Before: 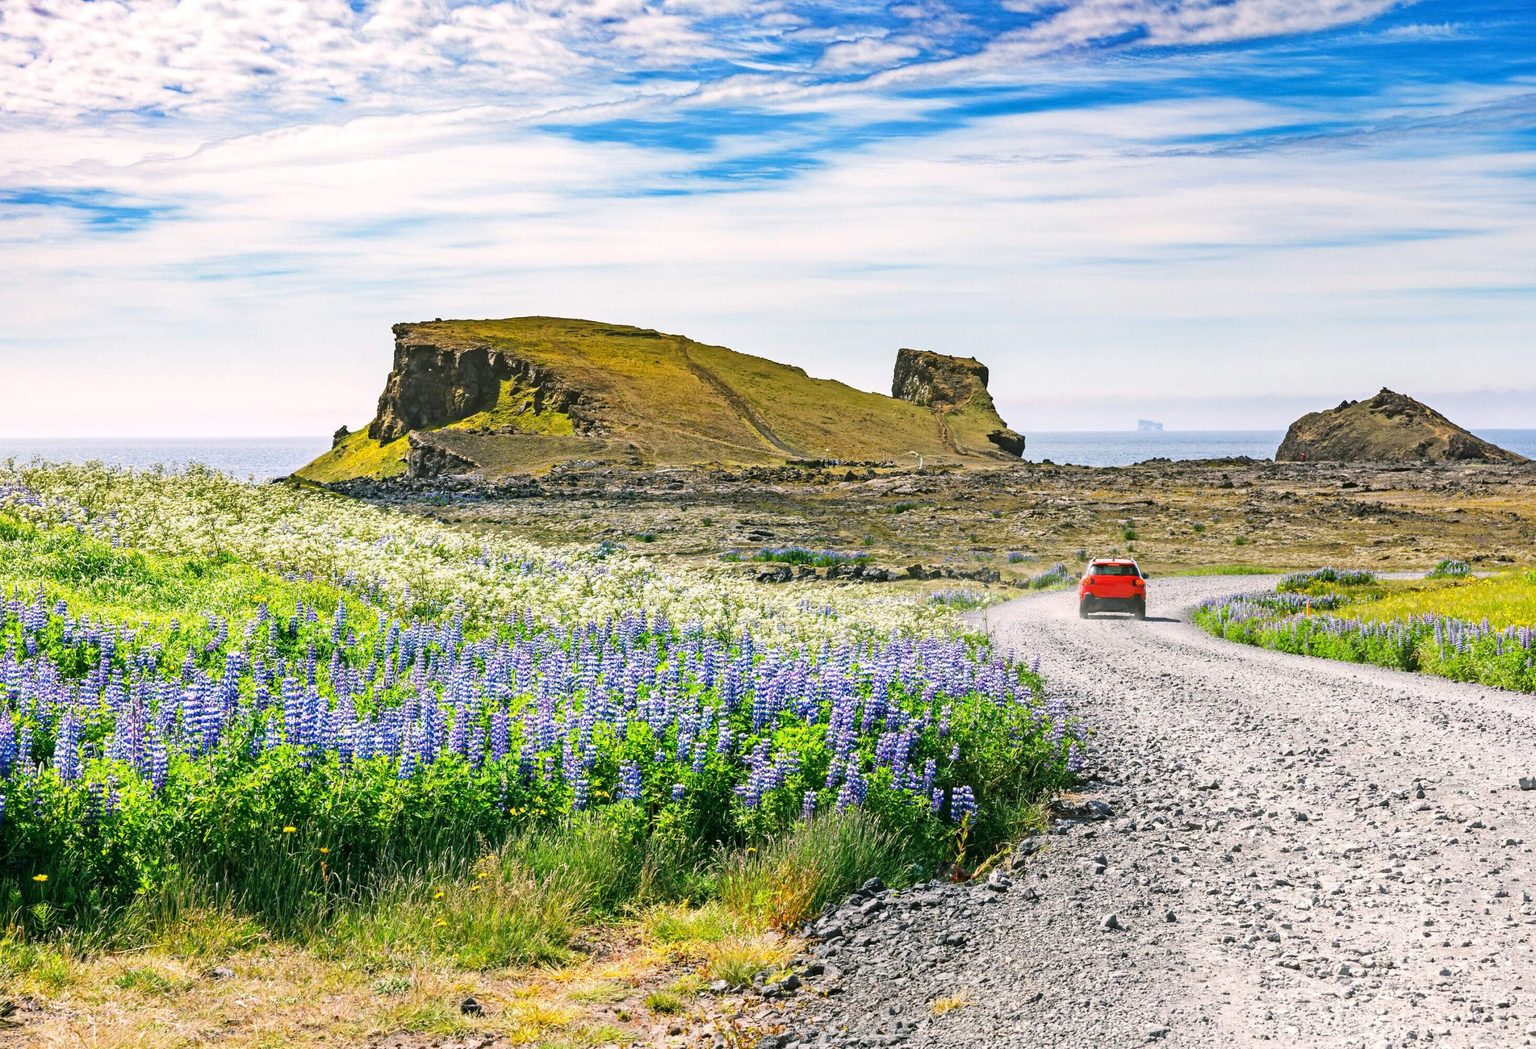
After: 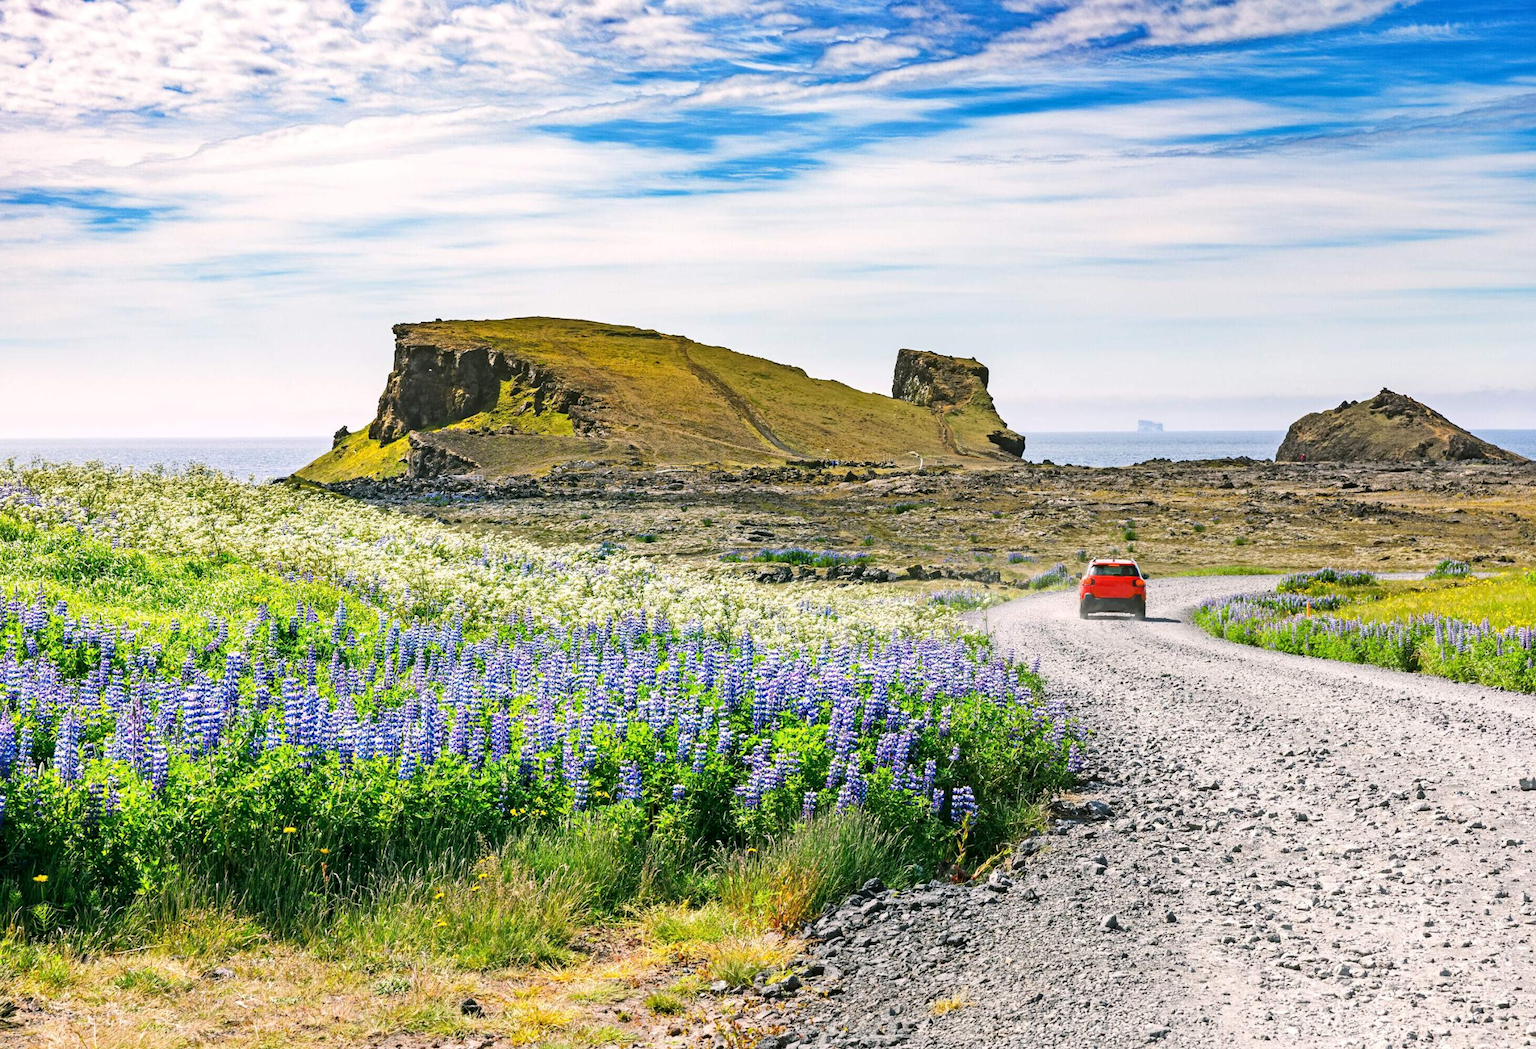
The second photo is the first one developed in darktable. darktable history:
contrast equalizer: octaves 7, y [[0.535, 0.543, 0.548, 0.548, 0.542, 0.532], [0.5 ×6], [0.5 ×6], [0 ×6], [0 ×6]], mix 0.137
